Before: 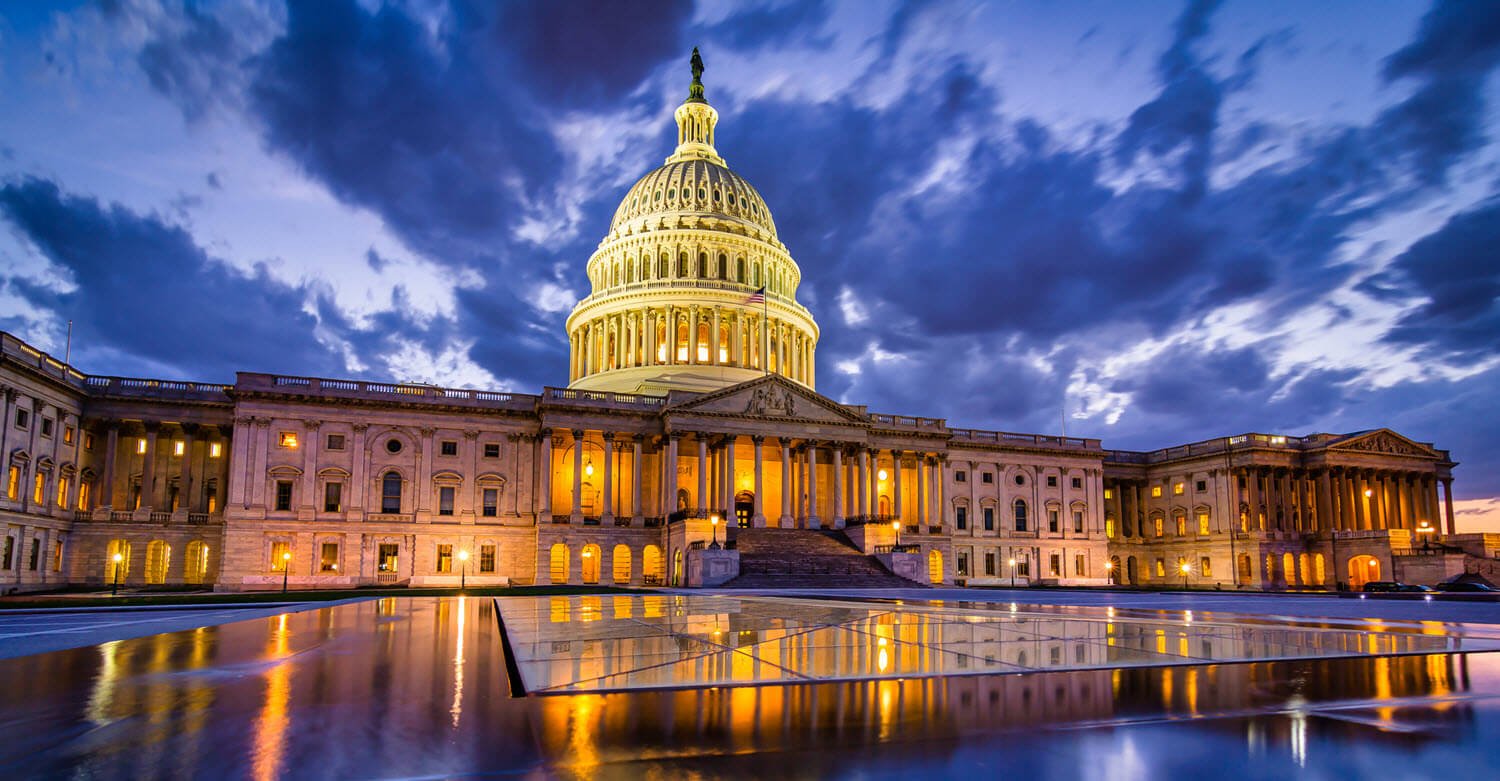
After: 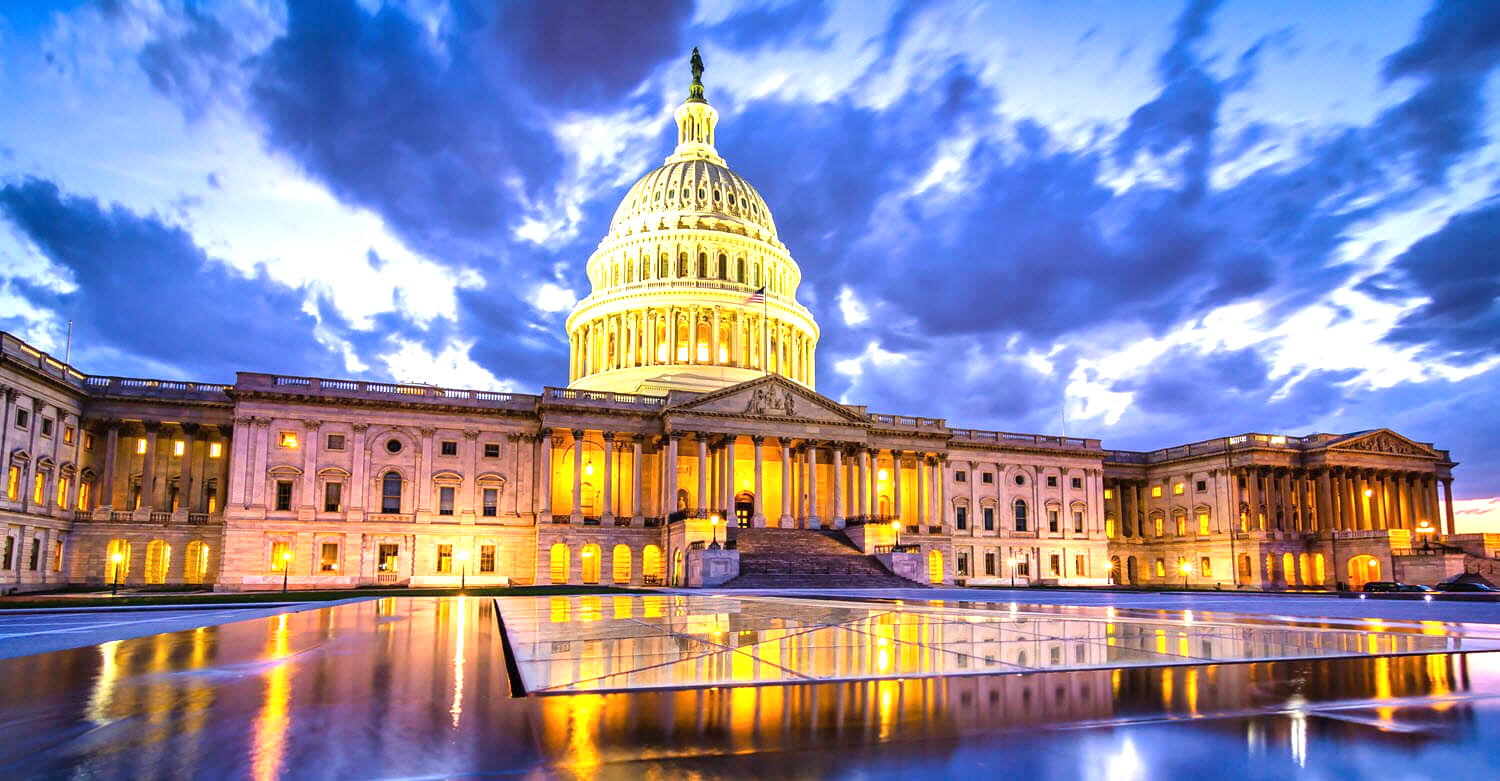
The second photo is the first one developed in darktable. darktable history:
exposure: black level correction 0, exposure 1.182 EV, compensate highlight preservation false
